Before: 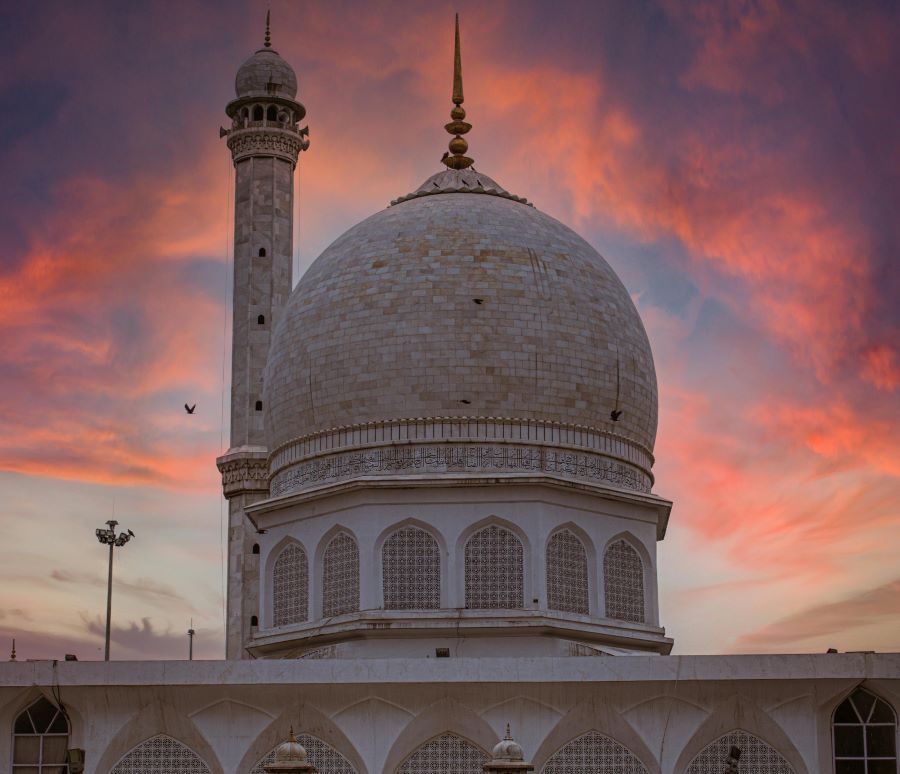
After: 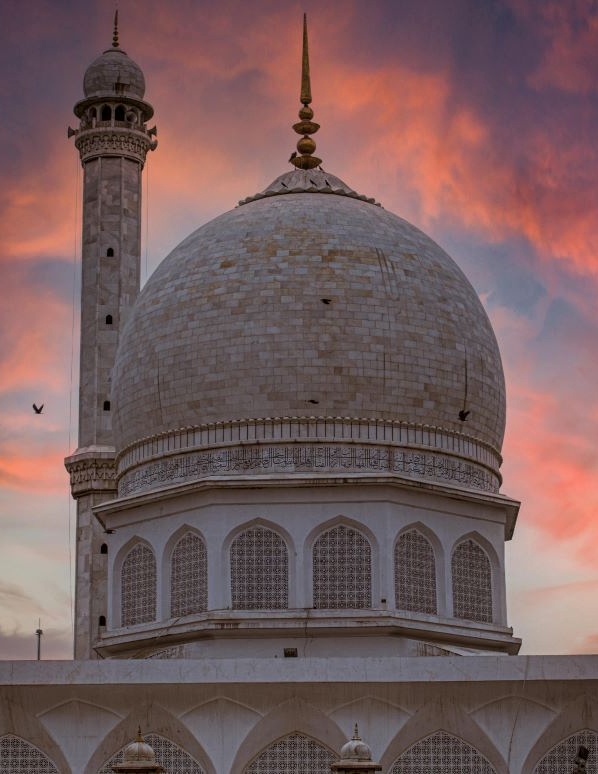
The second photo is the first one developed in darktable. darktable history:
local contrast: highlights 100%, shadows 100%, detail 120%, midtone range 0.2
crop: left 16.899%, right 16.556%
